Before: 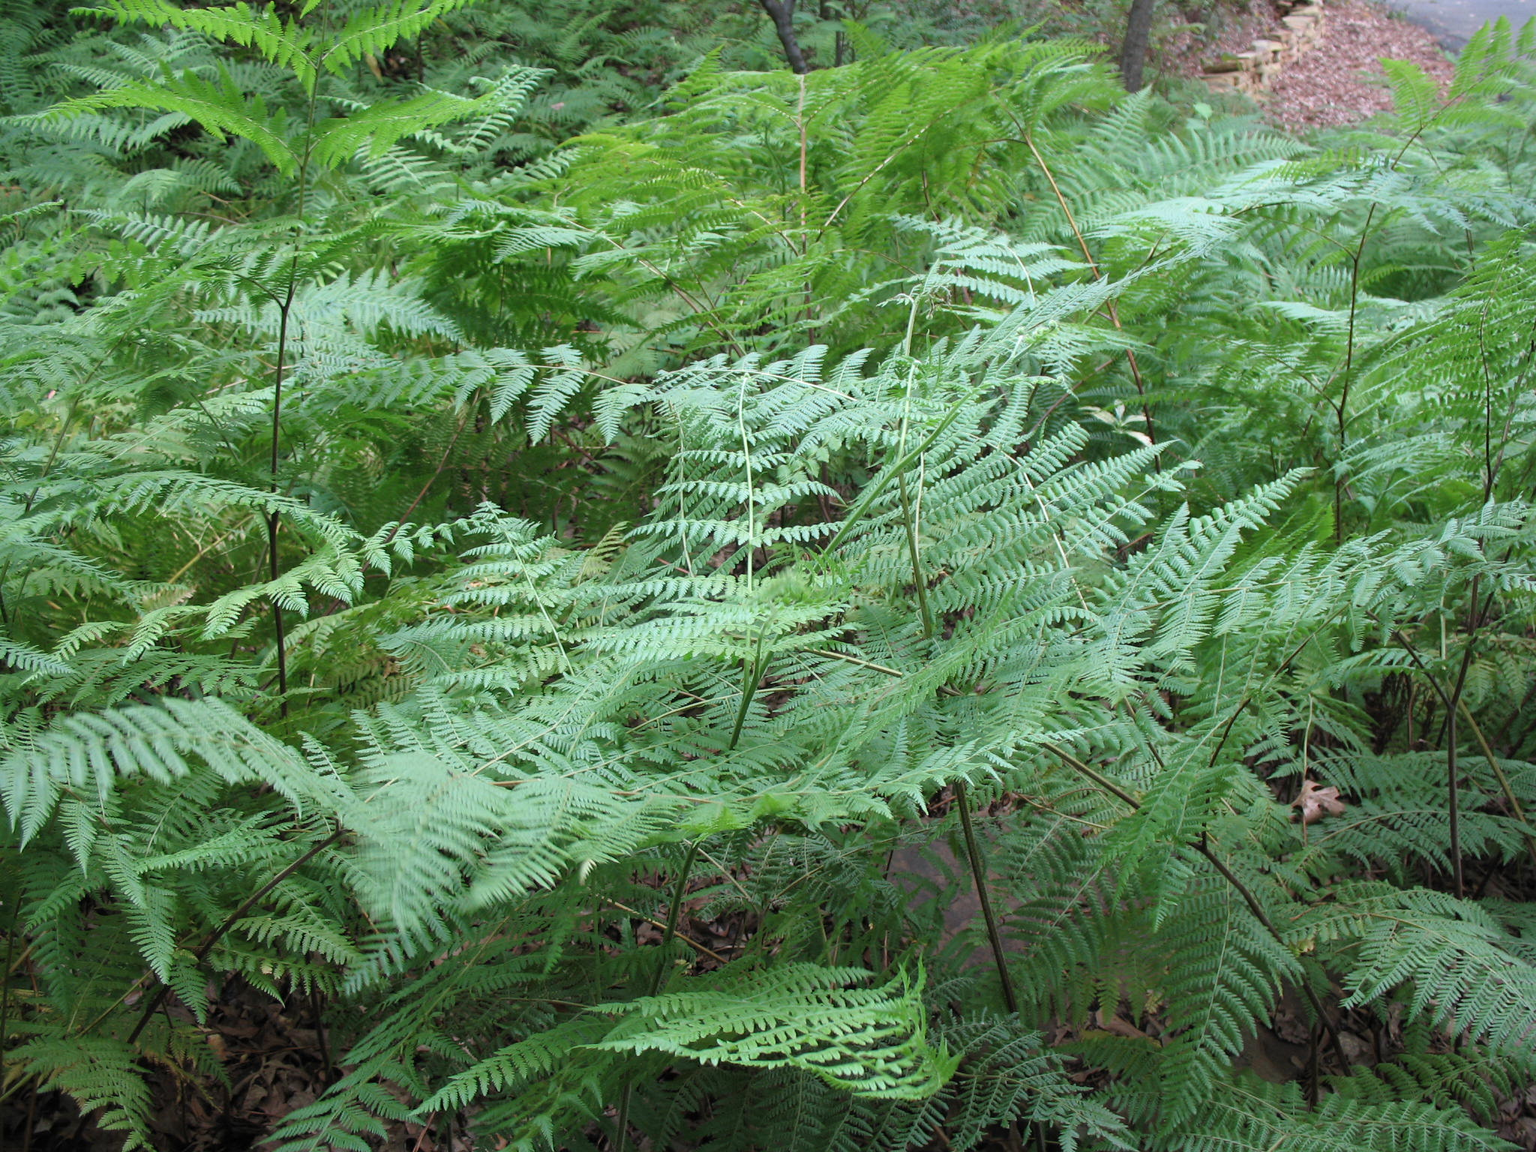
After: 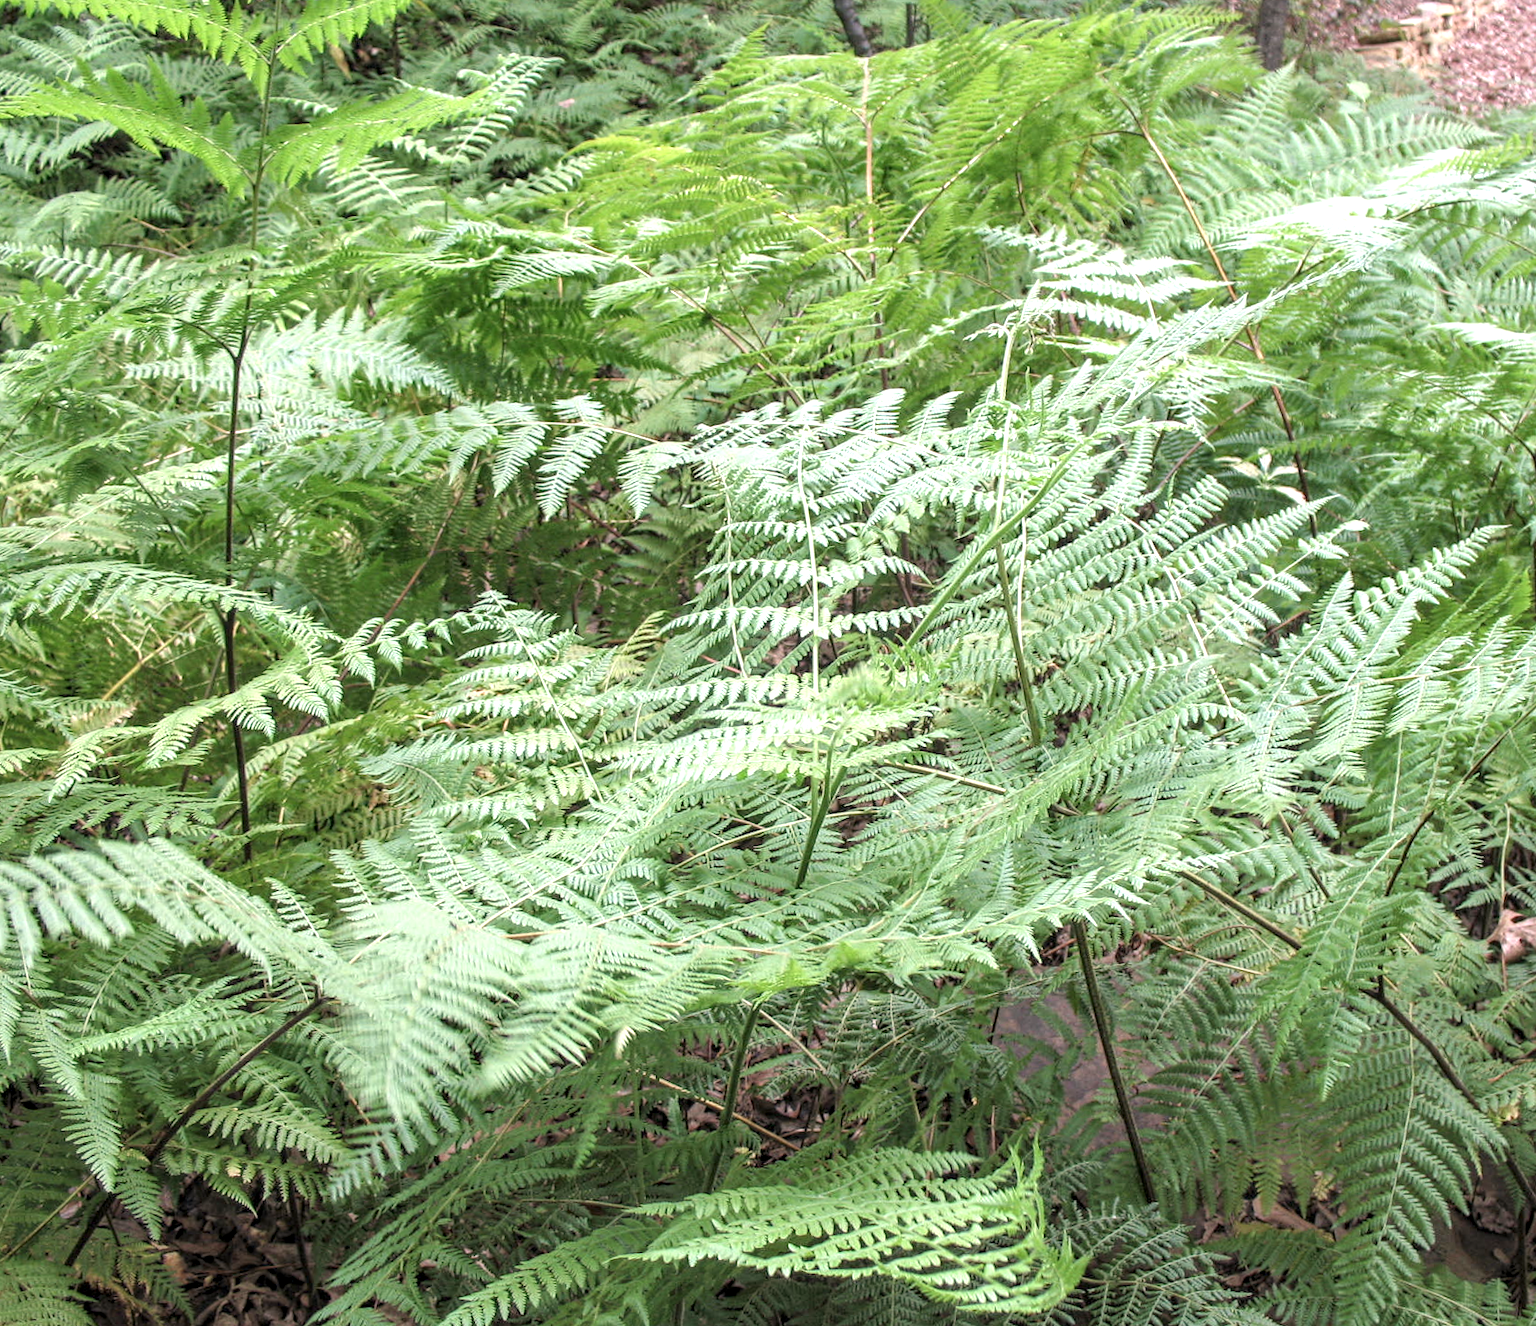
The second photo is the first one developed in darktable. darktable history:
local contrast: detail 154%
exposure: exposure 0.702 EV, compensate highlight preservation false
crop and rotate: angle 1.32°, left 4.227%, top 0.955%, right 11.852%, bottom 2.372%
contrast brightness saturation: contrast -0.149, brightness 0.042, saturation -0.122
contrast equalizer: y [[0.5, 0.502, 0.506, 0.511, 0.52, 0.537], [0.5 ×6], [0.505, 0.509, 0.518, 0.534, 0.553, 0.561], [0 ×6], [0 ×6]]
shadows and highlights: shadows -10.29, white point adjustment 1.57, highlights 9.22
color correction: highlights a* 6.9, highlights b* 4.35
